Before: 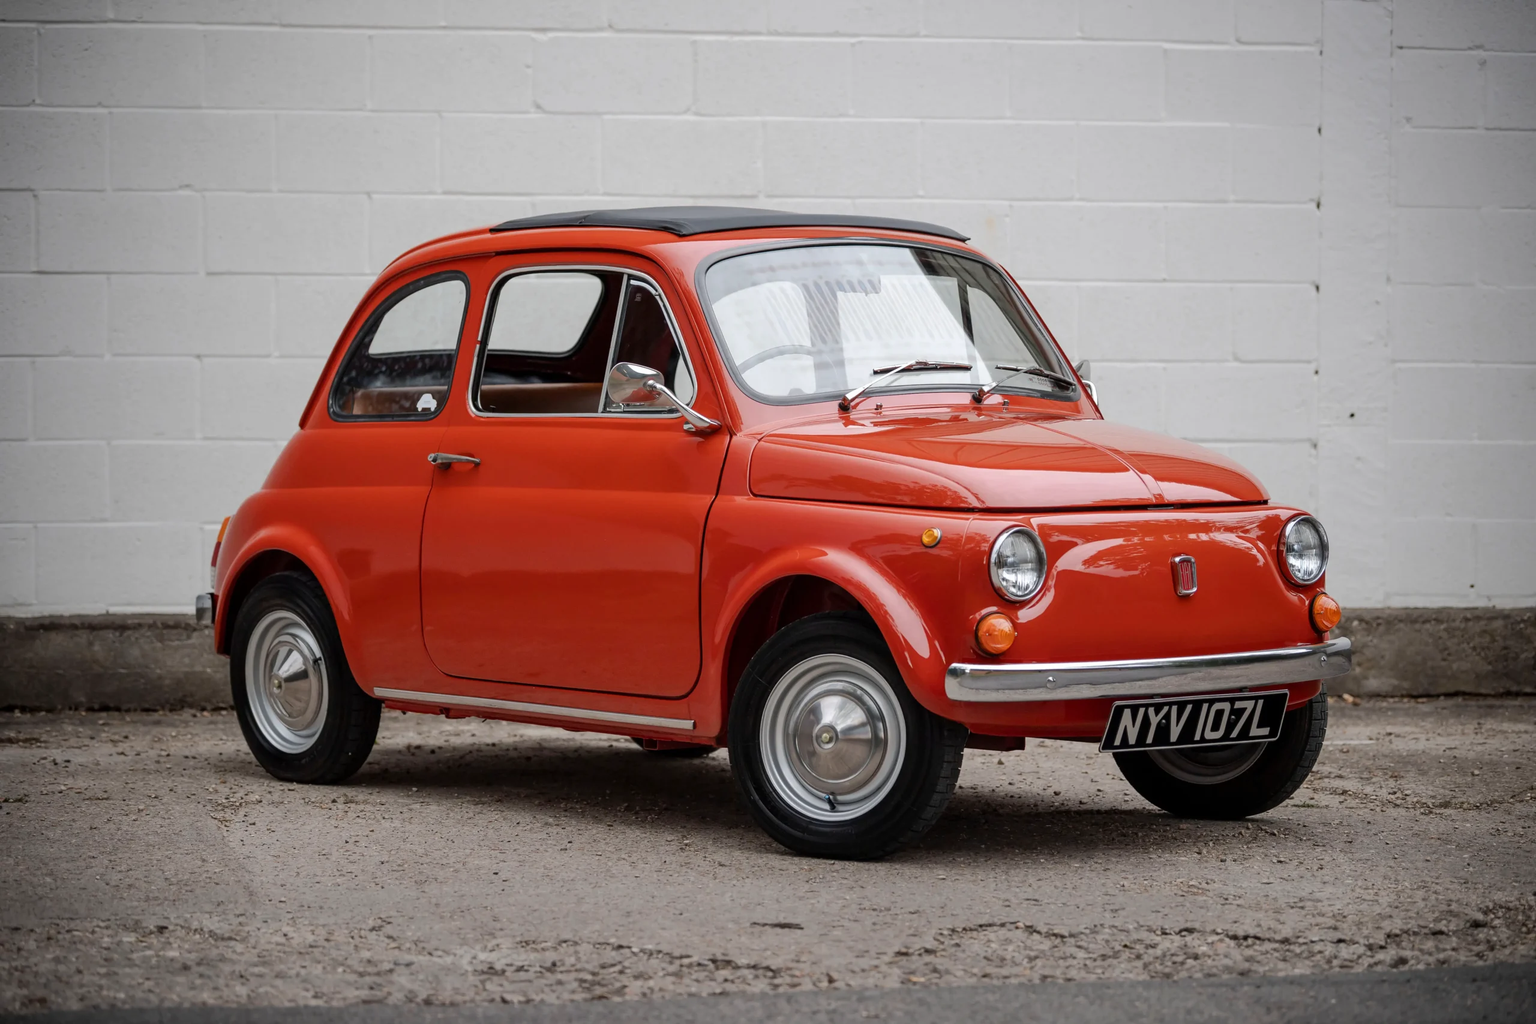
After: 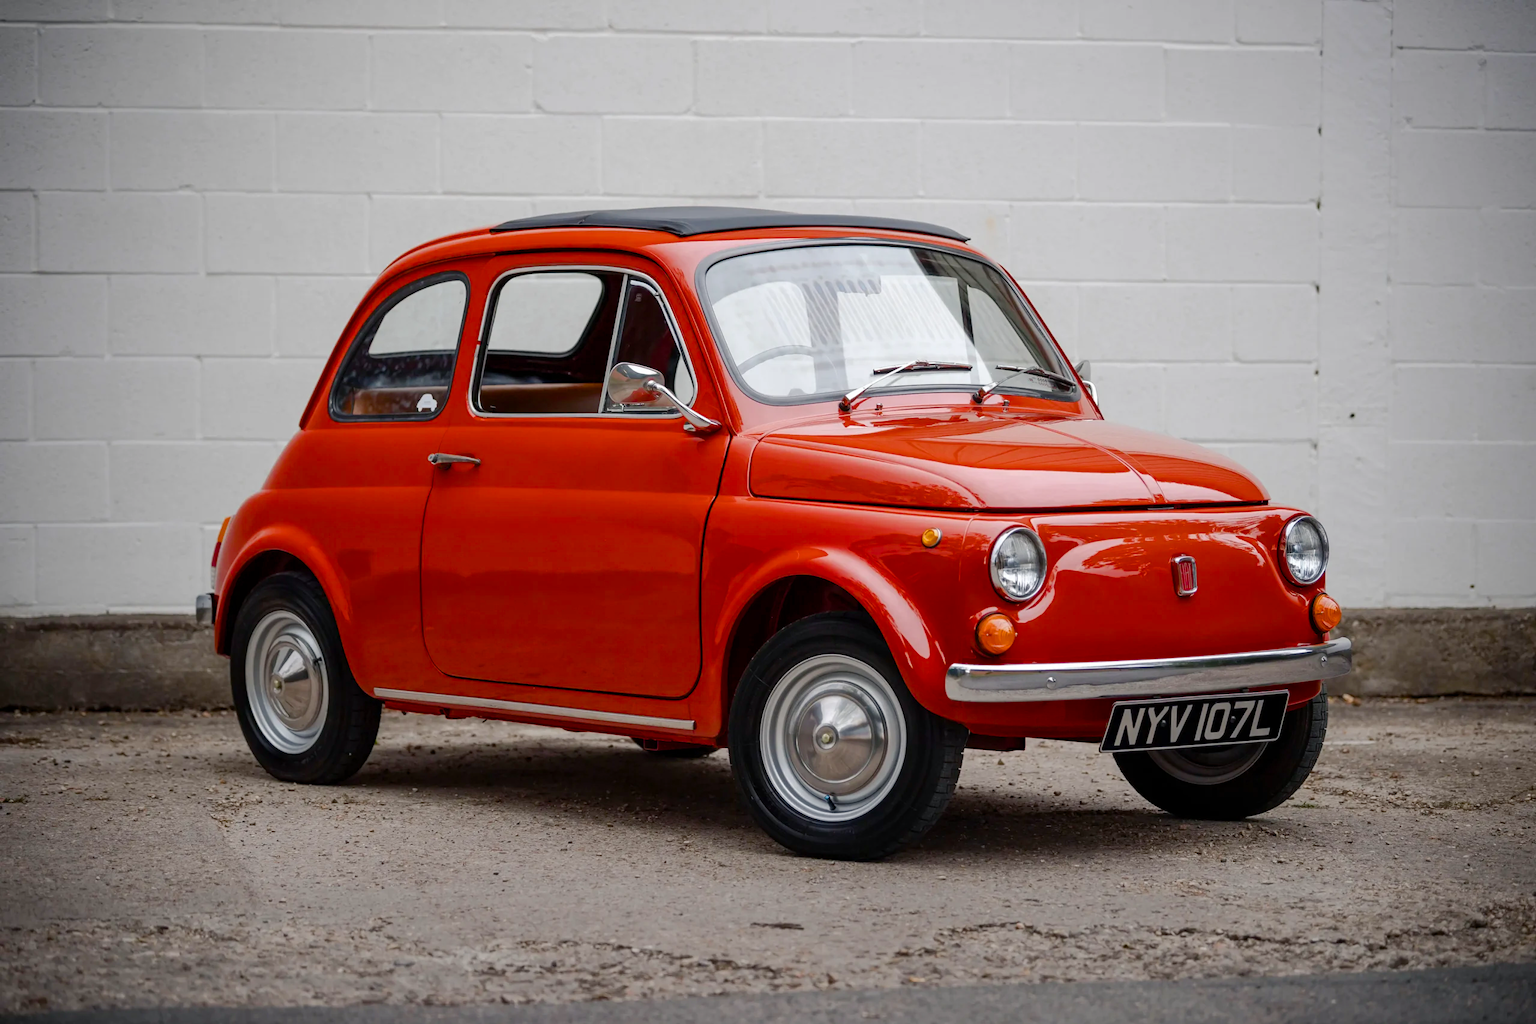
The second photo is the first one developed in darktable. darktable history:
color balance rgb: shadows lift › chroma 1.623%, shadows lift › hue 257.97°, global offset › hue 171.11°, perceptual saturation grading › global saturation 45.795%, perceptual saturation grading › highlights -50.458%, perceptual saturation grading › shadows 31.054%
